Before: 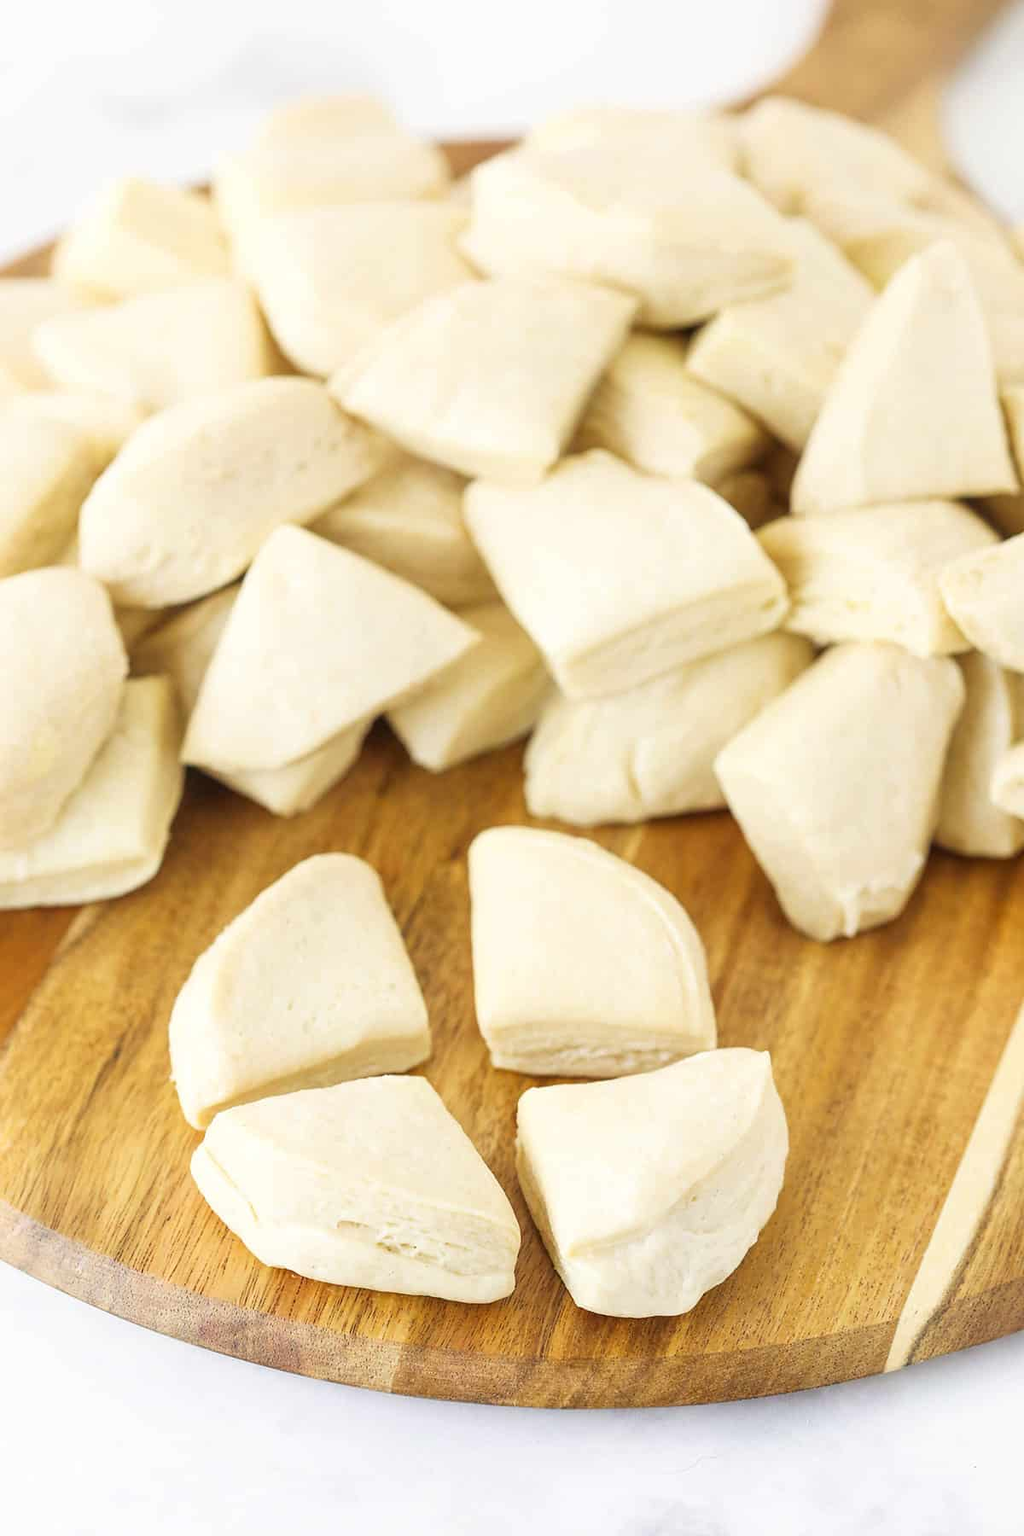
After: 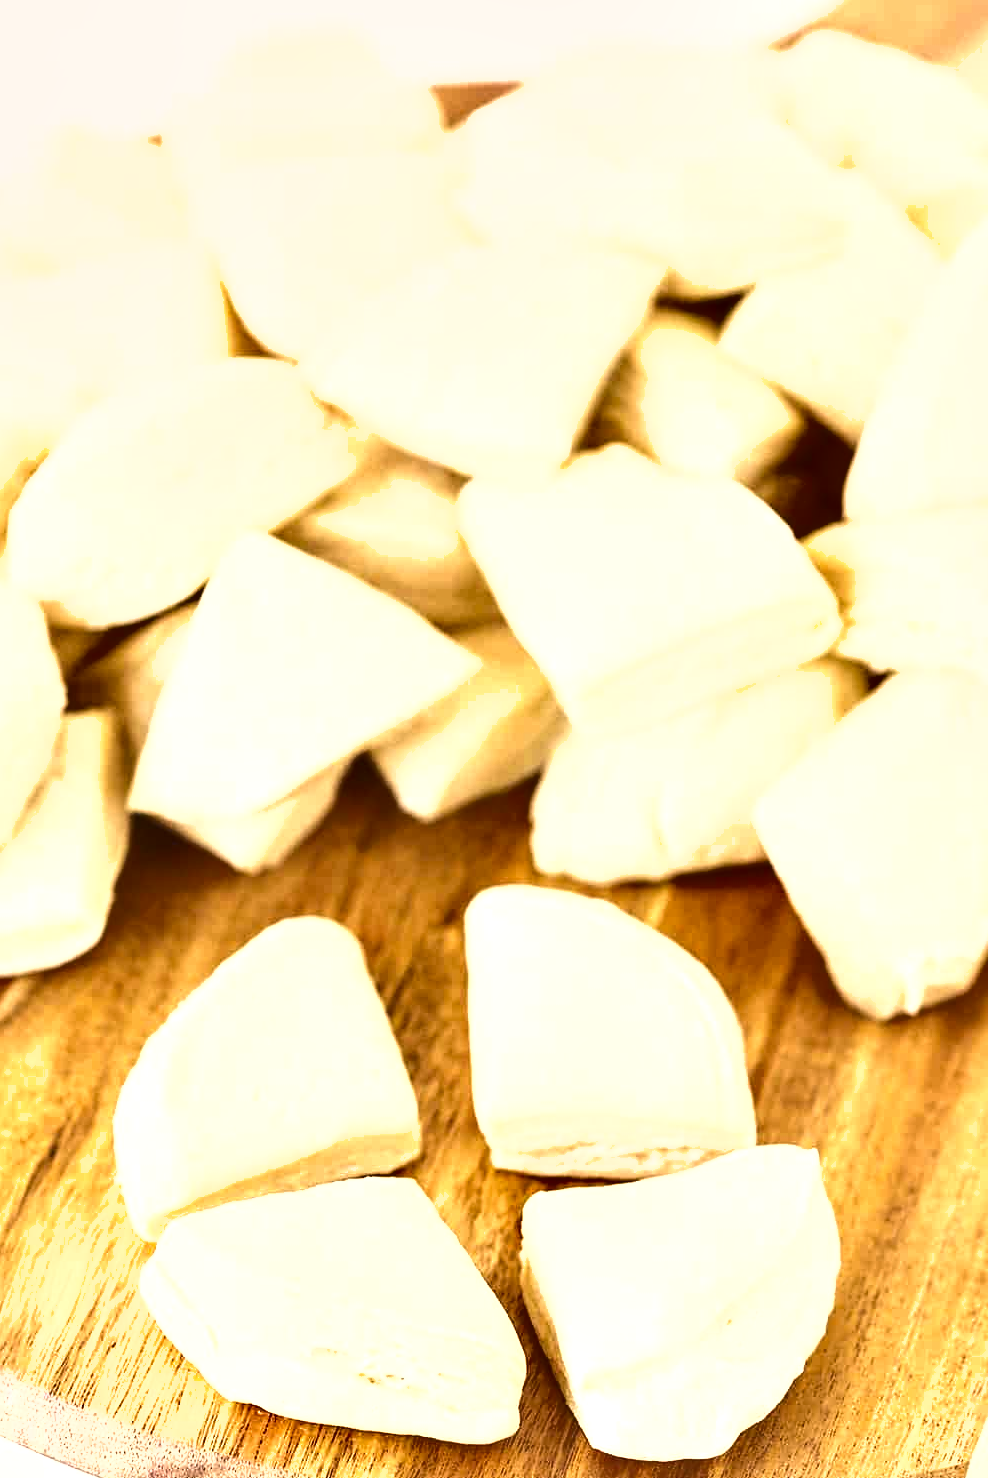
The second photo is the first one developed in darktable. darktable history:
exposure: black level correction 0, exposure 0.947 EV, compensate exposure bias true, compensate highlight preservation false
color correction: highlights a* 10.17, highlights b* 9.65, shadows a* 8.59, shadows b* 7.96, saturation 0.797
crop and rotate: left 7.017%, top 4.644%, right 10.63%, bottom 13.237%
shadows and highlights: shadows 48.55, highlights -41.41, soften with gaussian
